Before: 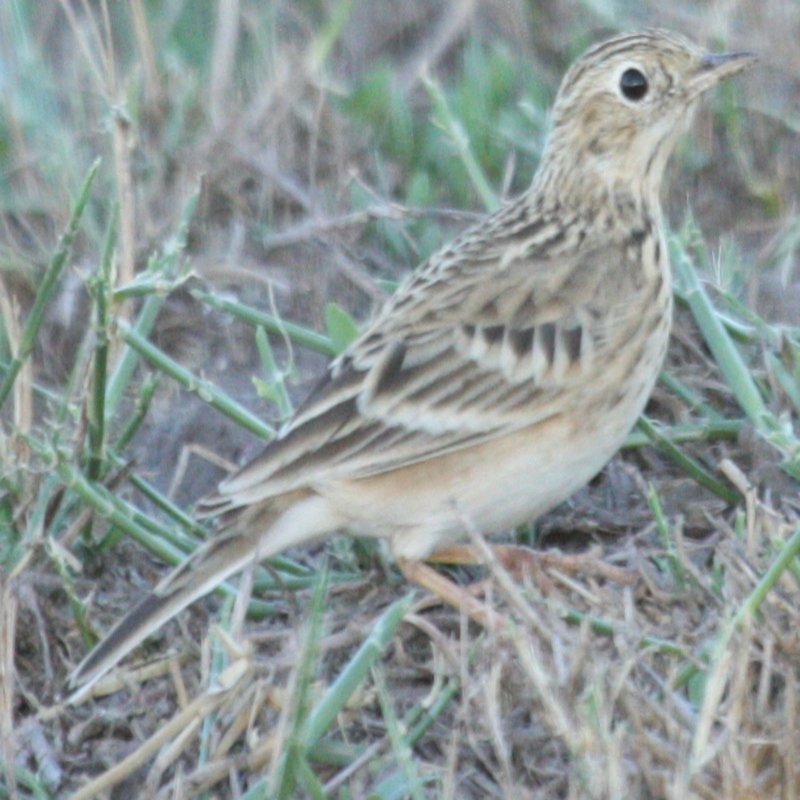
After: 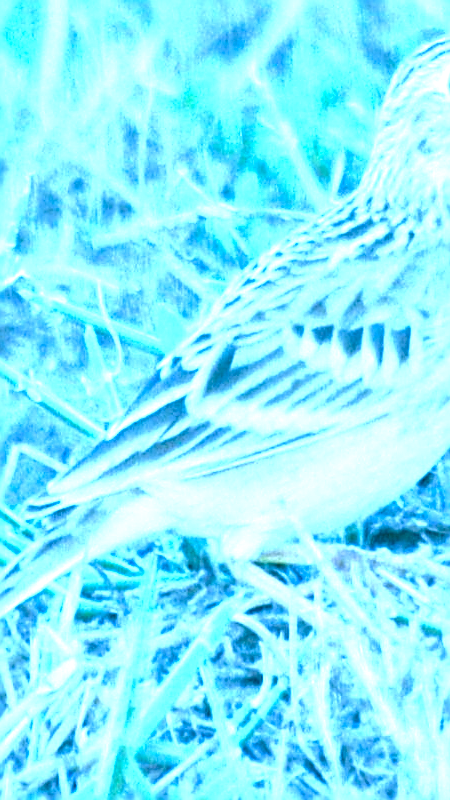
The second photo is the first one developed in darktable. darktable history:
local contrast: mode bilateral grid, contrast 25, coarseness 50, detail 123%, midtone range 0.2
crop: left 21.496%, right 22.254%
tone curve: curves: ch0 [(0, 0) (0.003, 0.013) (0.011, 0.017) (0.025, 0.028) (0.044, 0.049) (0.069, 0.07) (0.1, 0.103) (0.136, 0.143) (0.177, 0.186) (0.224, 0.232) (0.277, 0.282) (0.335, 0.333) (0.399, 0.405) (0.468, 0.477) (0.543, 0.54) (0.623, 0.627) (0.709, 0.709) (0.801, 0.798) (0.898, 0.902) (1, 1)], preserve colors none
sharpen: amount 0.901
white balance: red 0.766, blue 1.537
color correction: highlights a* -20.08, highlights b* 9.8, shadows a* -20.4, shadows b* -10.76
exposure: black level correction 0, exposure 1.7 EV, compensate exposure bias true, compensate highlight preservation false
